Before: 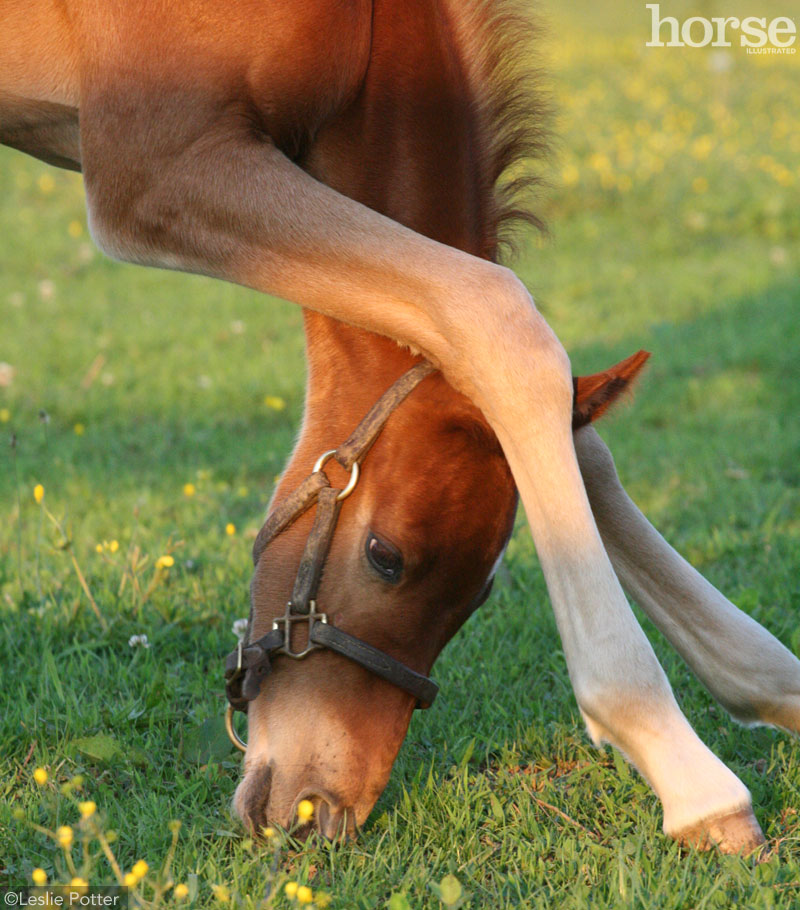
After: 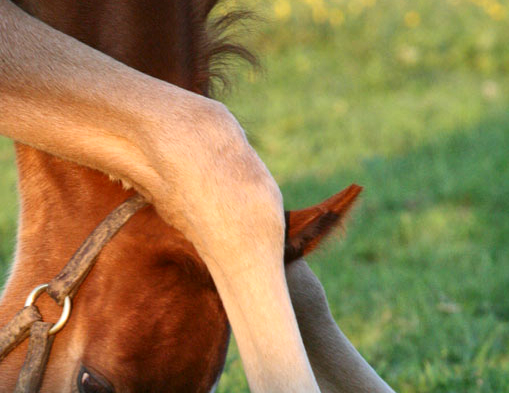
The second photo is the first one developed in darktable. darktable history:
crop: left 36.005%, top 18.293%, right 0.31%, bottom 38.444%
local contrast: mode bilateral grid, contrast 20, coarseness 50, detail 148%, midtone range 0.2
